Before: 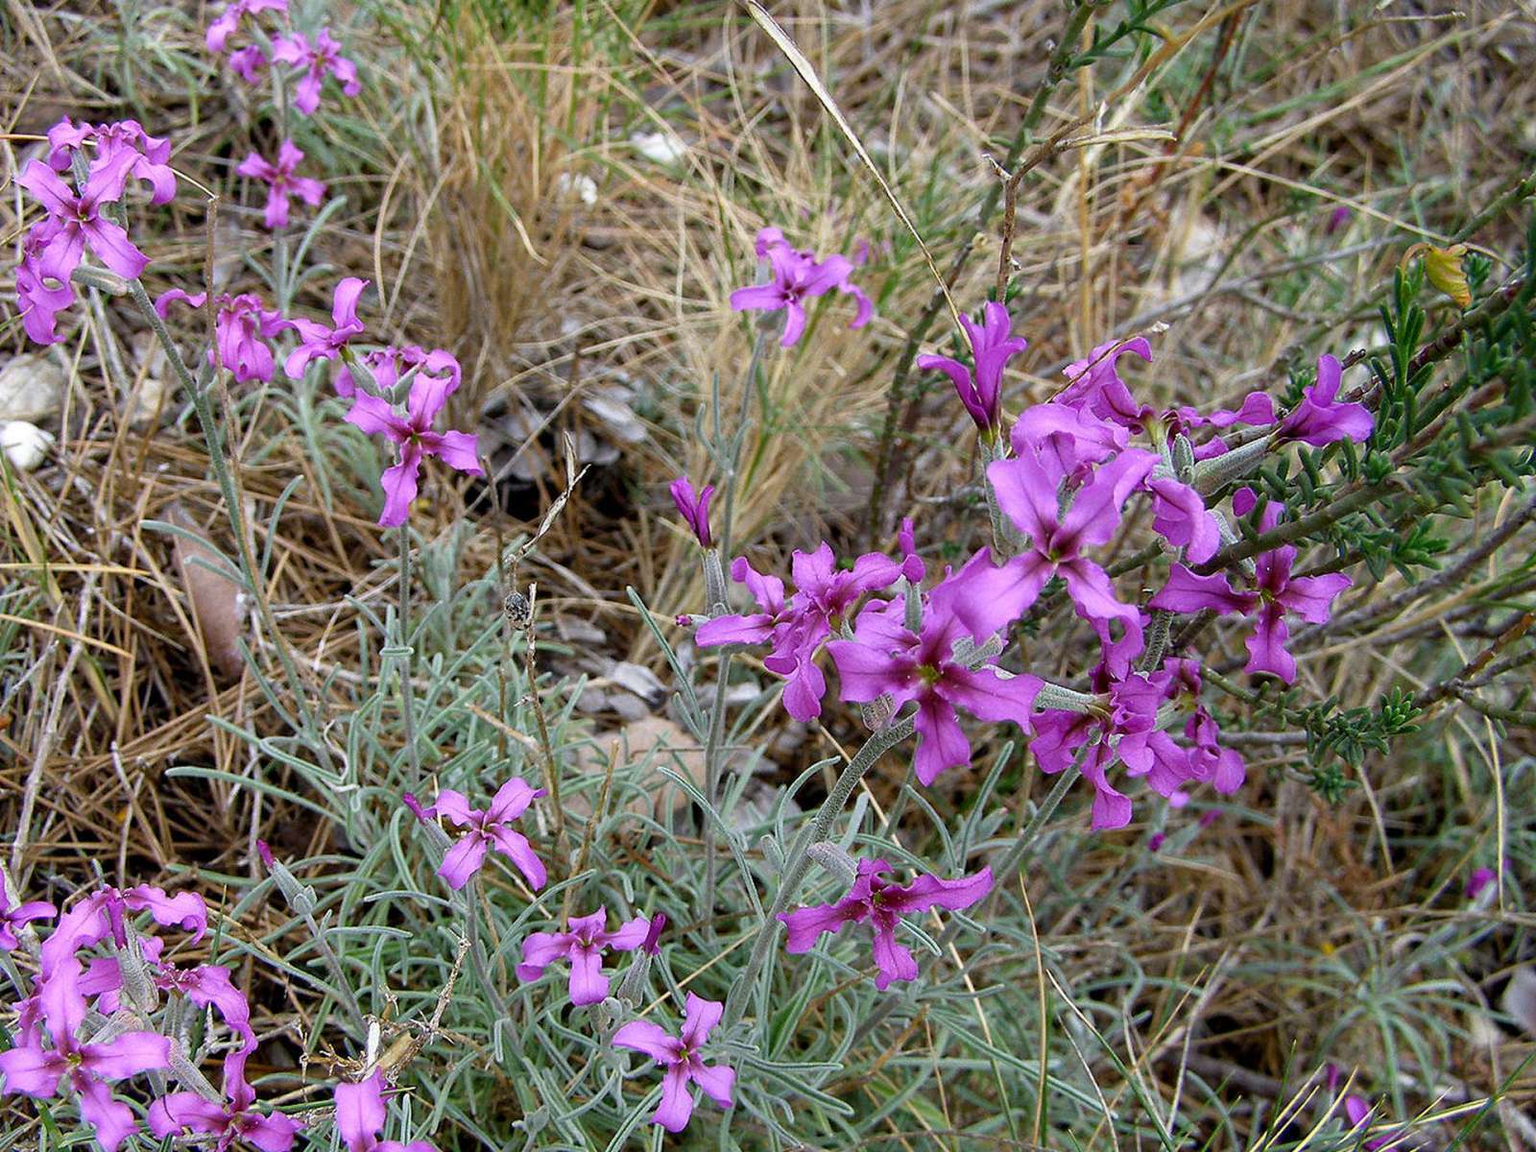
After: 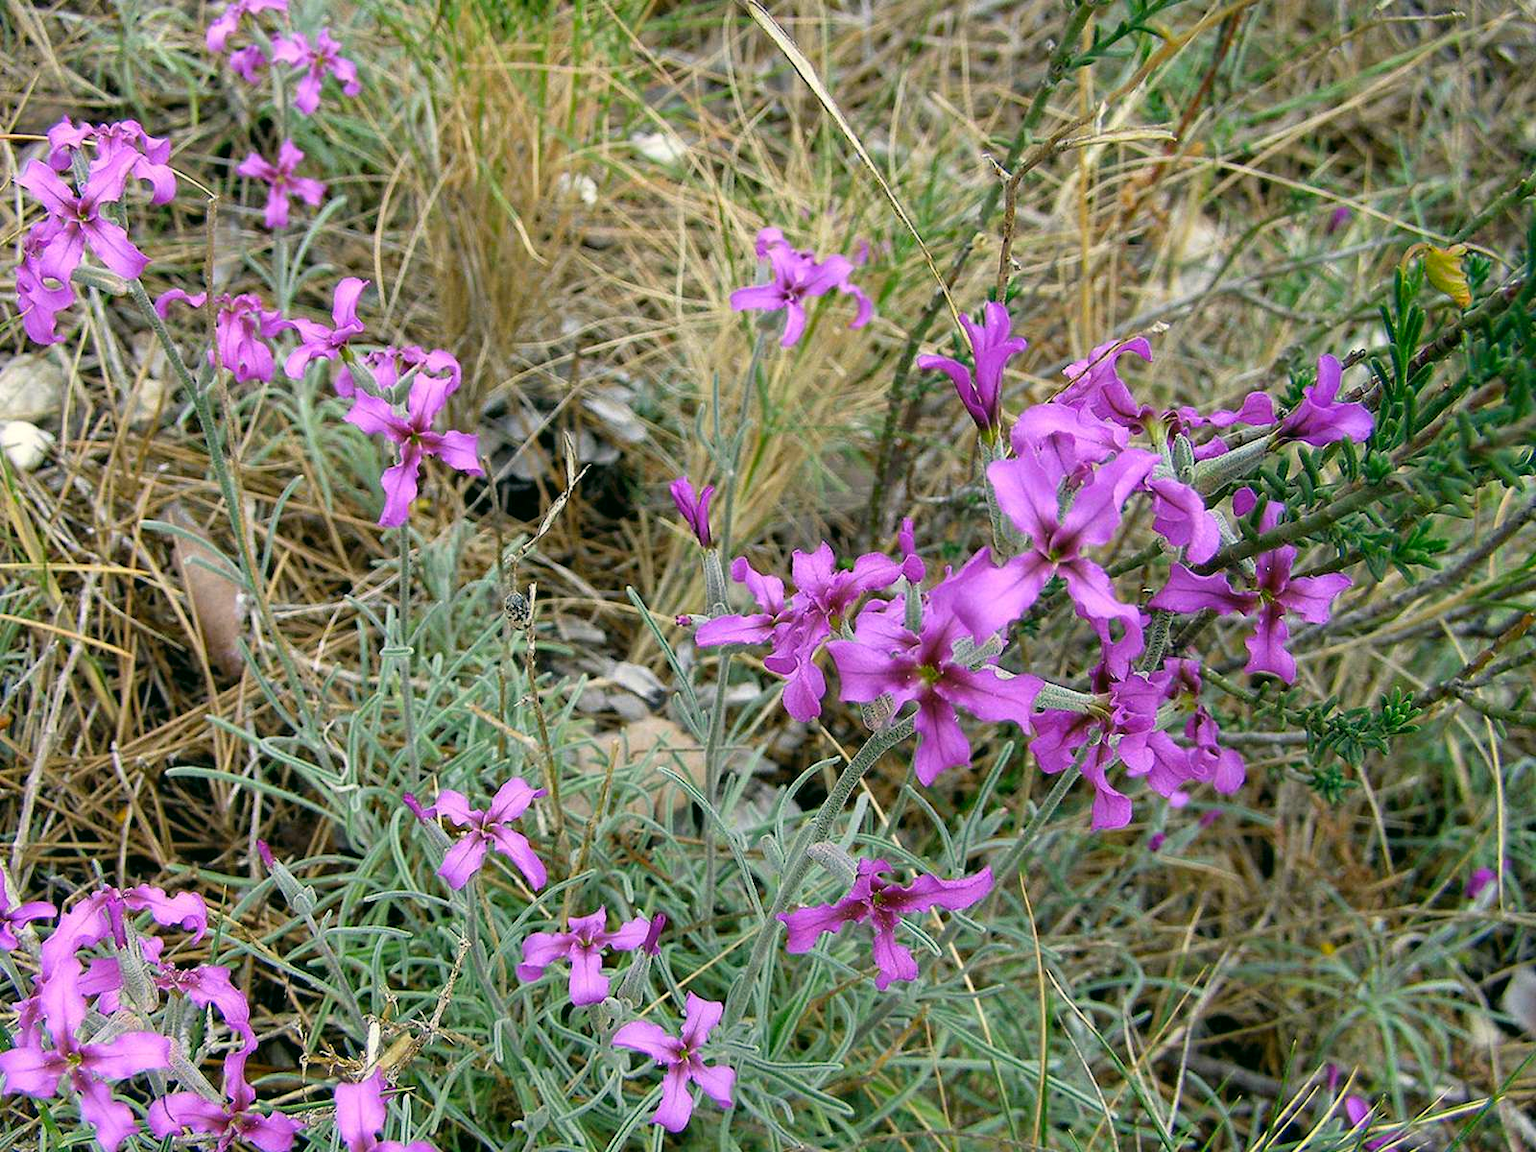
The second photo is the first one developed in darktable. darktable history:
color correction: highlights a* -0.386, highlights b* 9.38, shadows a* -9.45, shadows b* 0.752
contrast brightness saturation: contrast 0.027, brightness 0.056, saturation 0.124
